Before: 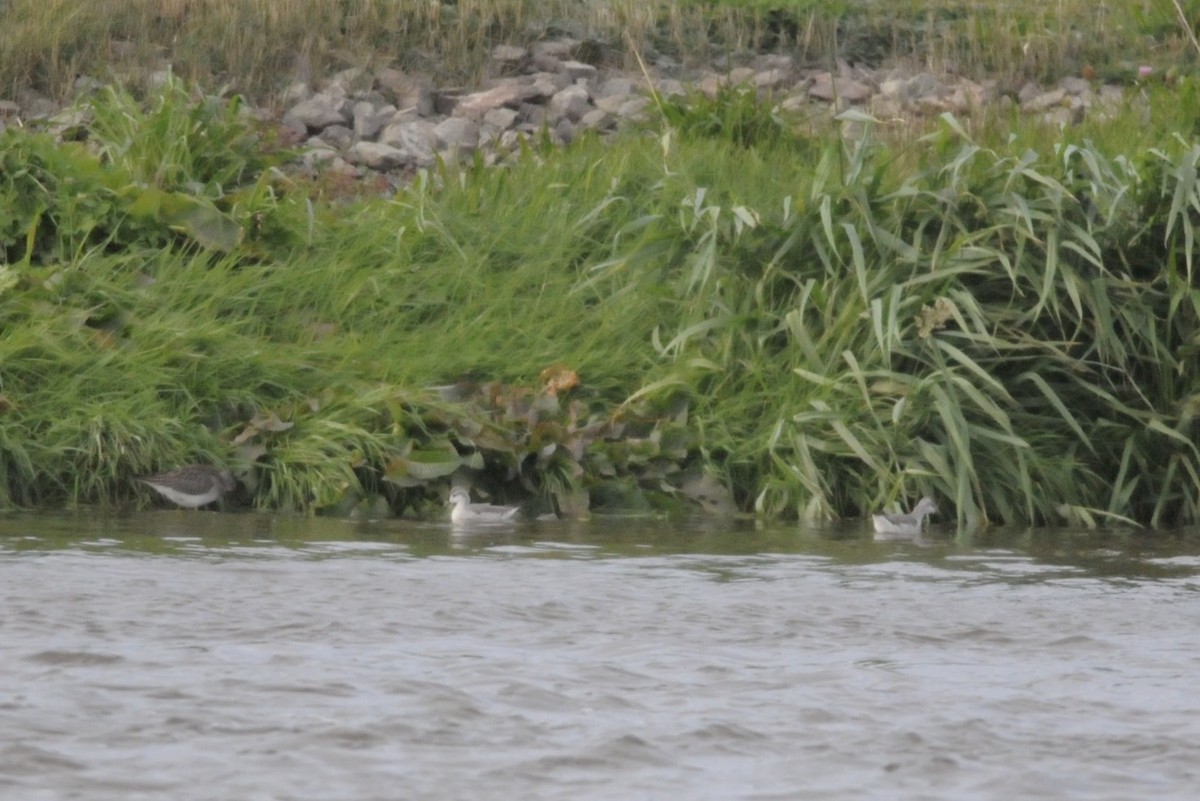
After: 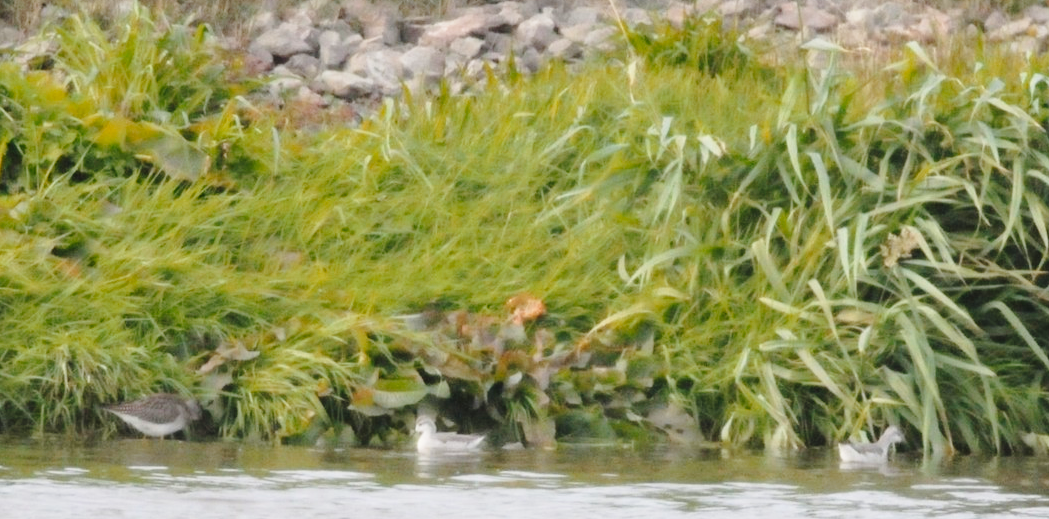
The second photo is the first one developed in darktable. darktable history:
exposure: black level correction -0.001, exposure 0.079 EV, compensate highlight preservation false
crop: left 2.904%, top 8.981%, right 9.675%, bottom 26.196%
base curve: curves: ch0 [(0, 0) (0.028, 0.03) (0.121, 0.232) (0.46, 0.748) (0.859, 0.968) (1, 1)], preserve colors none
color zones: curves: ch1 [(0, 0.455) (0.063, 0.455) (0.286, 0.495) (0.429, 0.5) (0.571, 0.5) (0.714, 0.5) (0.857, 0.5) (1, 0.455)]; ch2 [(0, 0.532) (0.063, 0.521) (0.233, 0.447) (0.429, 0.489) (0.571, 0.5) (0.714, 0.5) (0.857, 0.5) (1, 0.532)]
